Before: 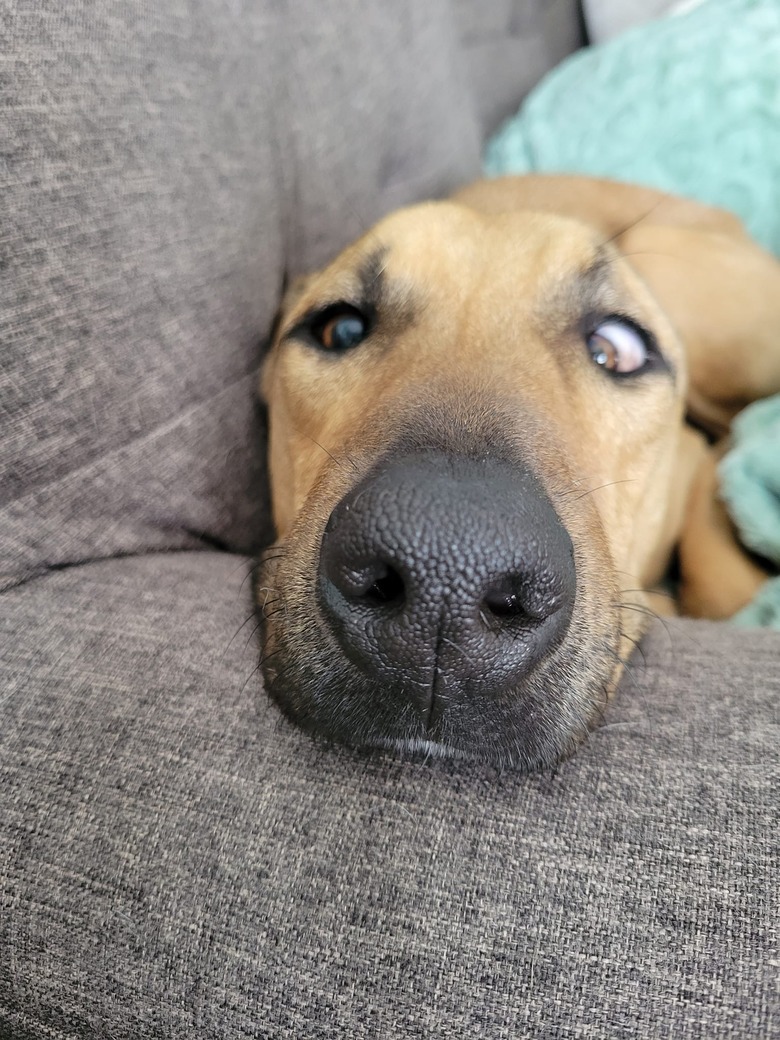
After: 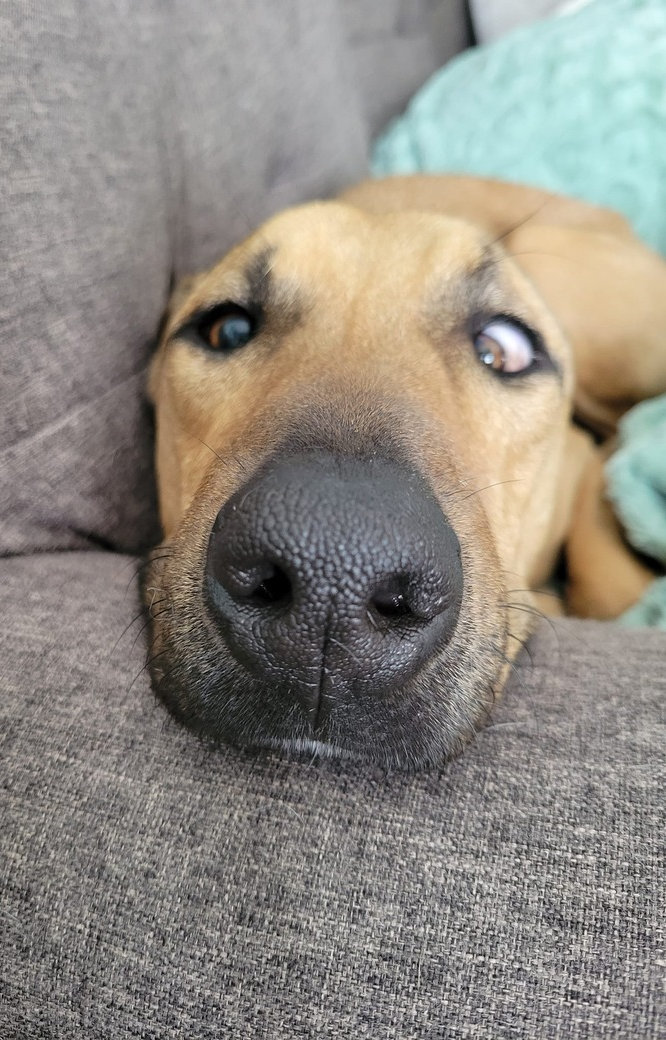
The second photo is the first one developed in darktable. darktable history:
crop and rotate: left 14.584%
tone equalizer: on, module defaults
